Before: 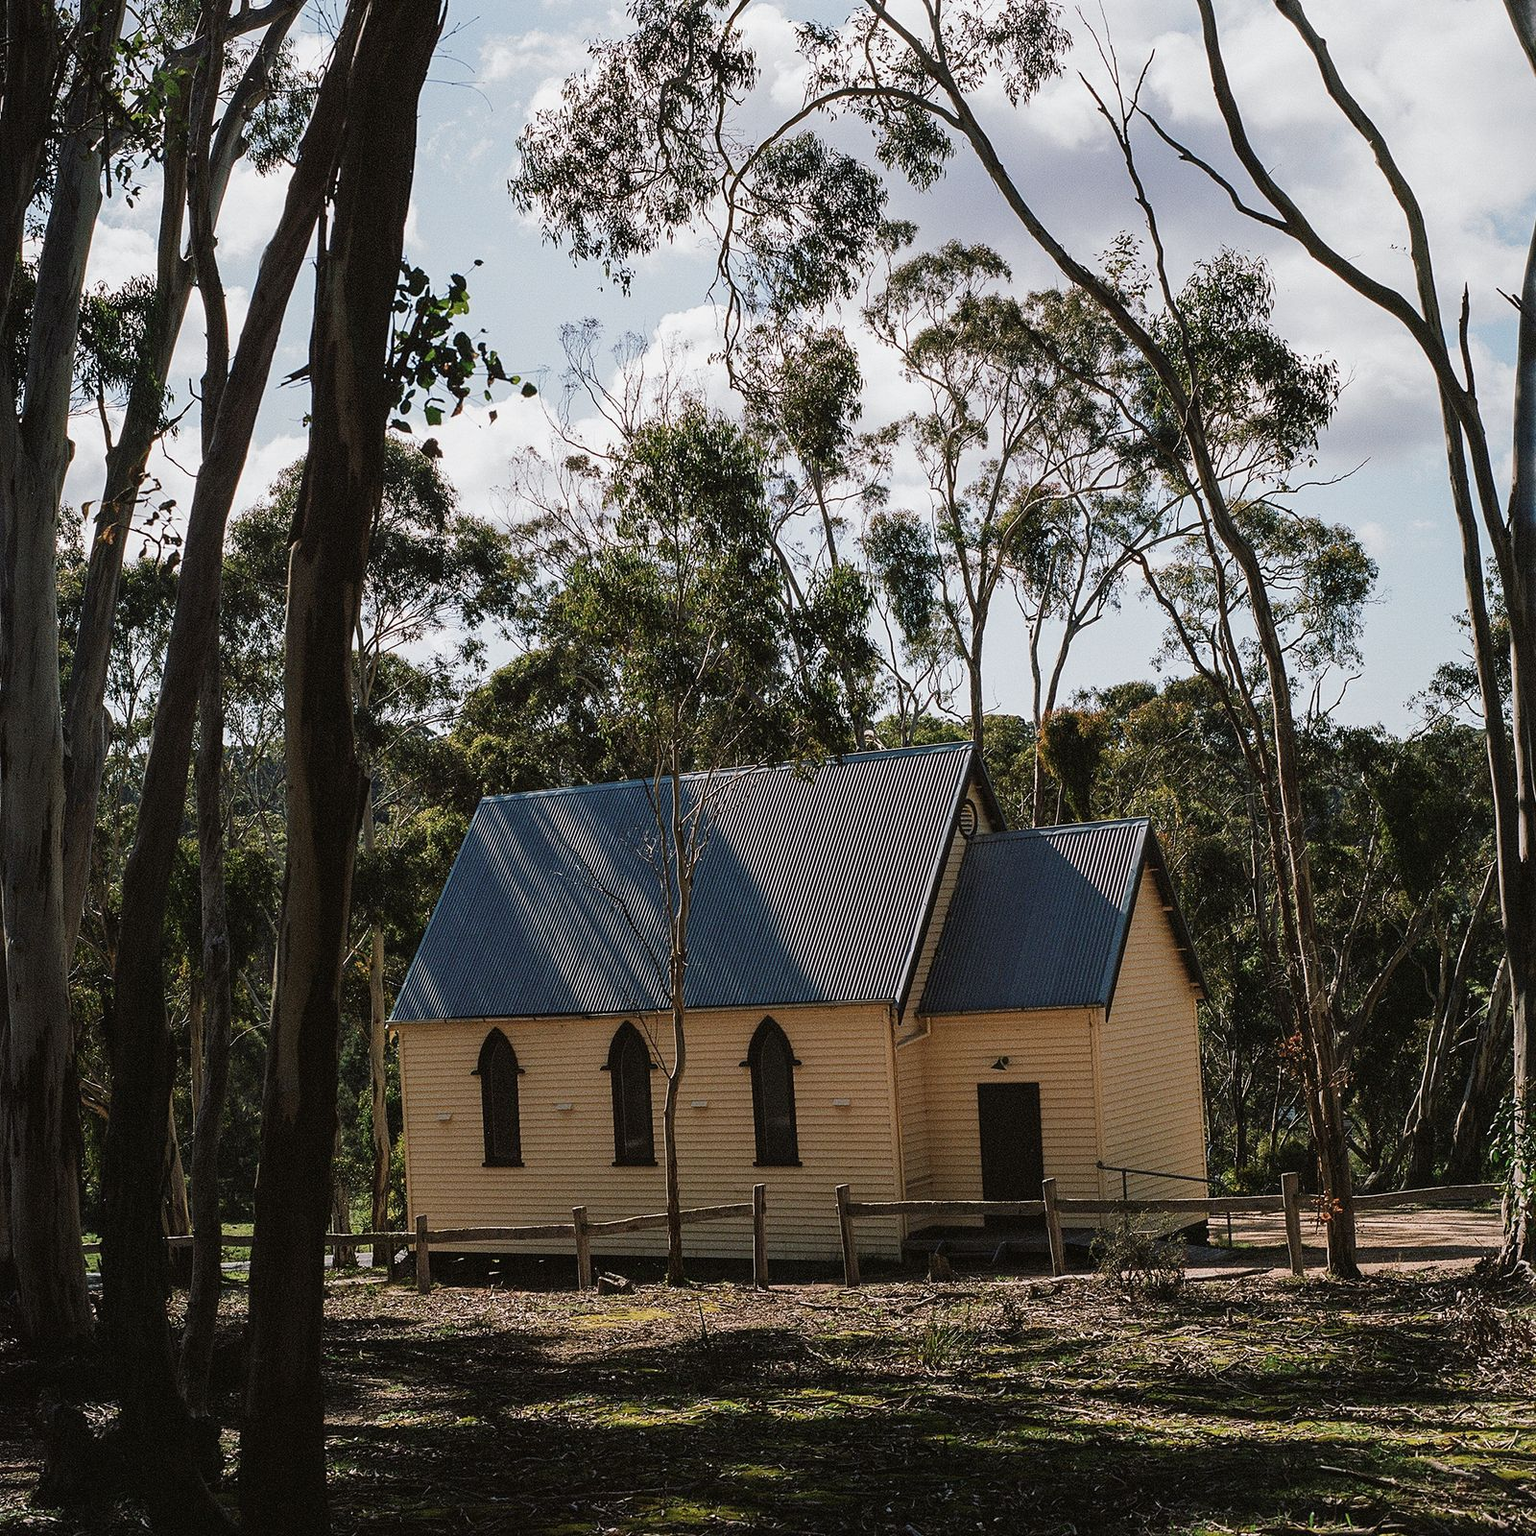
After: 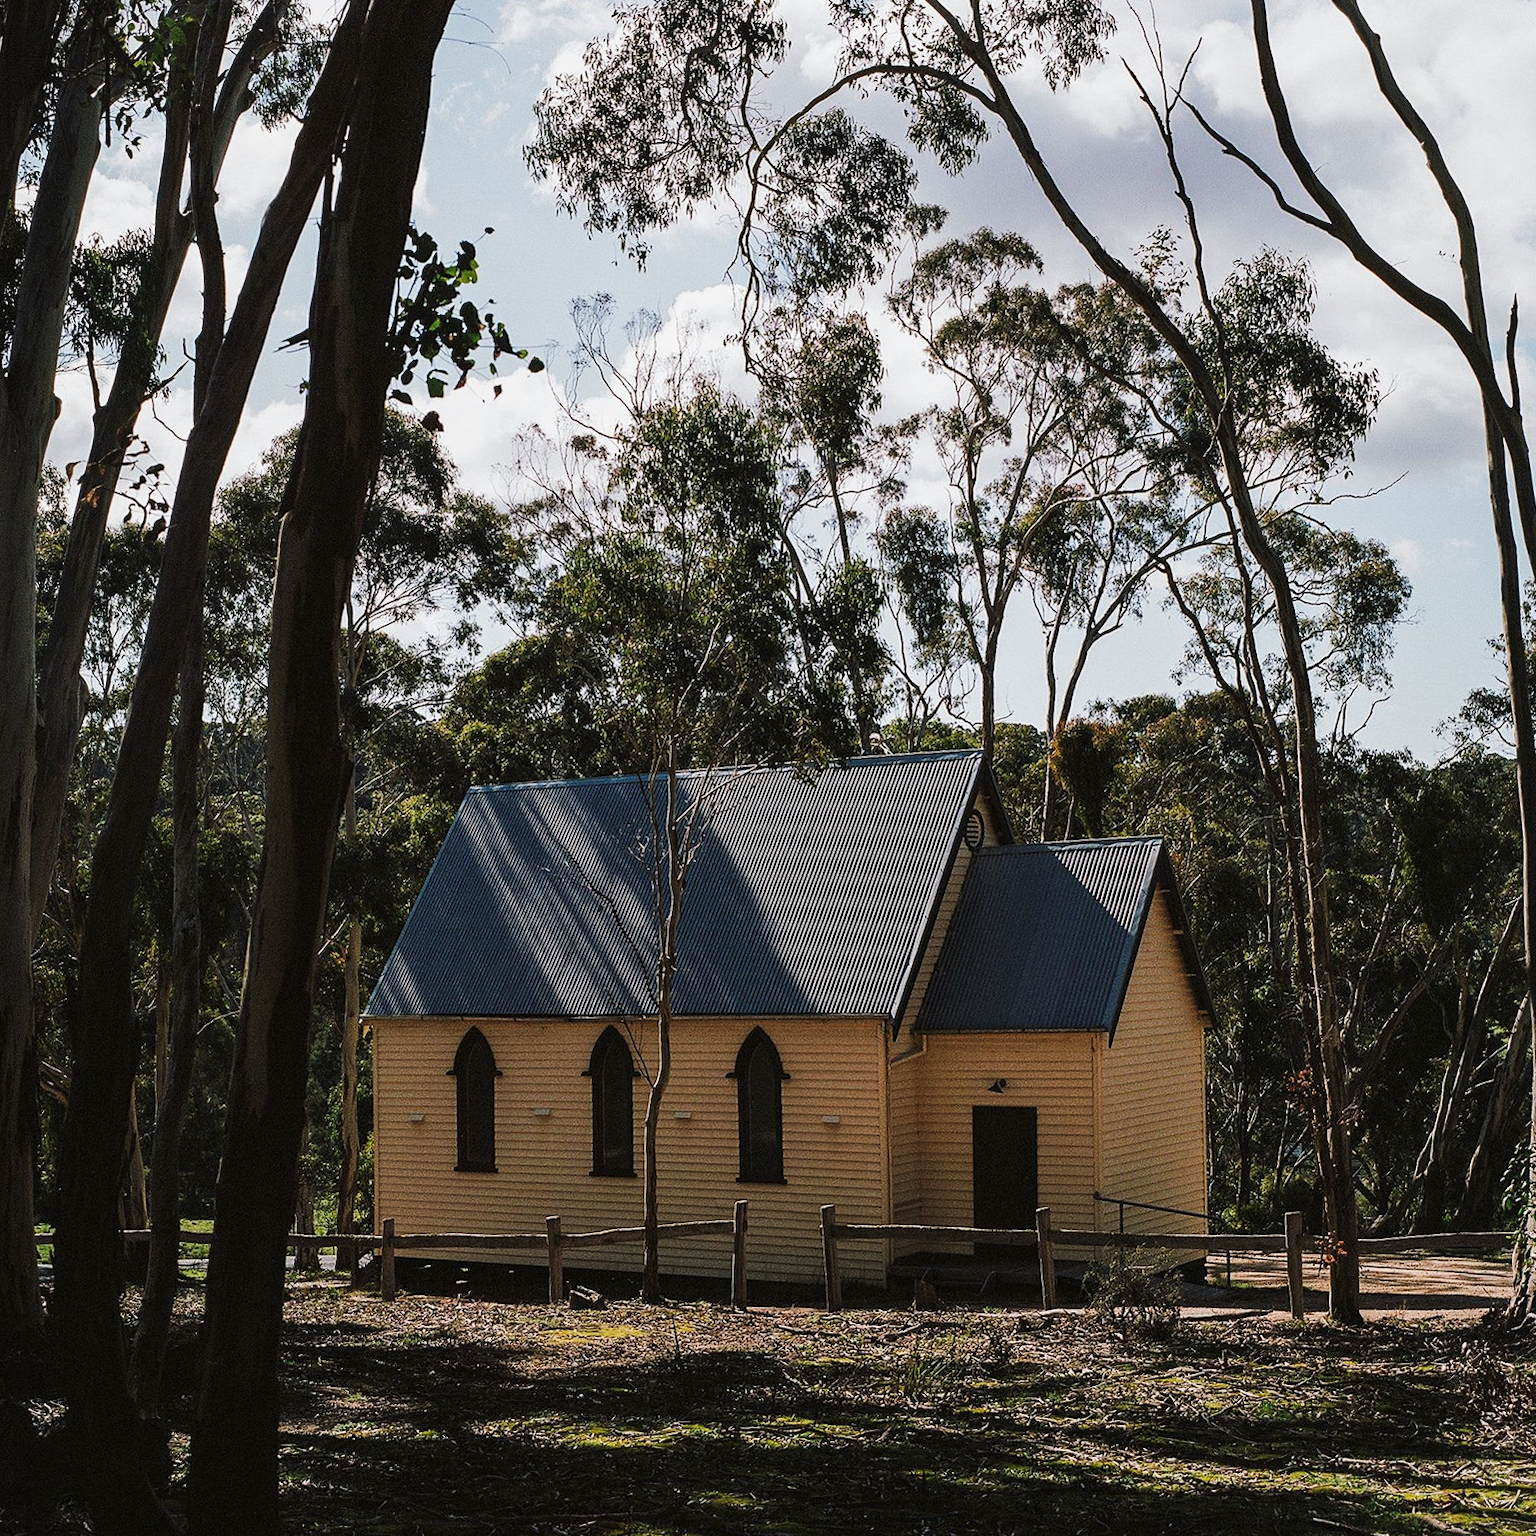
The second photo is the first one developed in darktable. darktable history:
tone curve: curves: ch0 [(0, 0) (0.003, 0.003) (0.011, 0.011) (0.025, 0.022) (0.044, 0.039) (0.069, 0.055) (0.1, 0.074) (0.136, 0.101) (0.177, 0.134) (0.224, 0.171) (0.277, 0.216) (0.335, 0.277) (0.399, 0.345) (0.468, 0.427) (0.543, 0.526) (0.623, 0.636) (0.709, 0.731) (0.801, 0.822) (0.898, 0.917) (1, 1)], preserve colors none
crop and rotate: angle -2.38°
